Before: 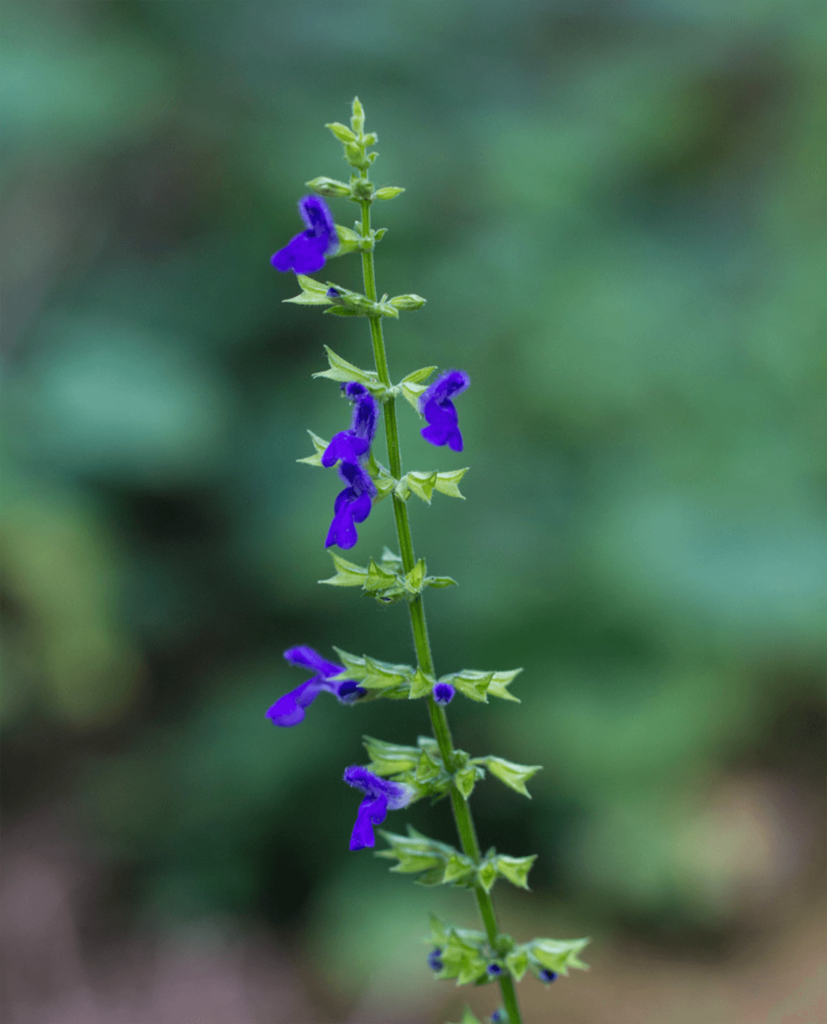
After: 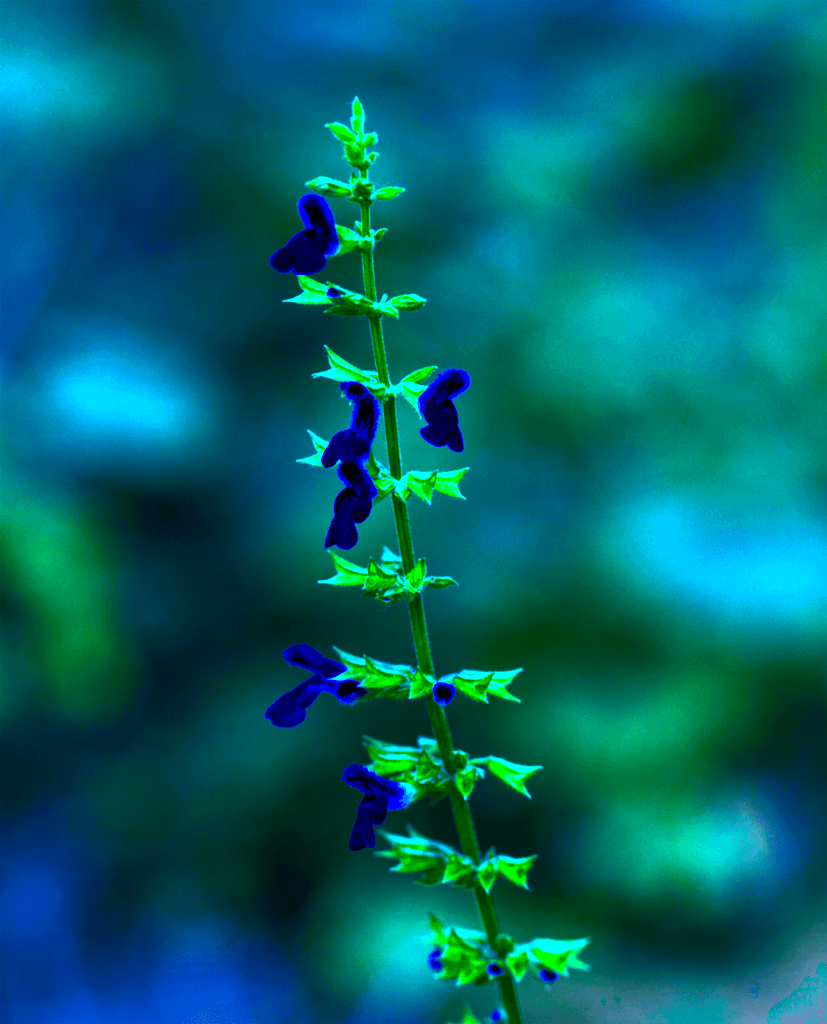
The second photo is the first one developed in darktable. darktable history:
color balance rgb: shadows lift › luminance -40.749%, shadows lift › chroma 13.907%, shadows lift › hue 260.06°, shadows fall-off 298.196%, white fulcrum 1.98 EV, highlights fall-off 299.886%, perceptual saturation grading › global saturation 20%, perceptual saturation grading › highlights -14.338%, perceptual saturation grading › shadows 50.005%, mask middle-gray fulcrum 99.436%, global vibrance 50.574%, contrast gray fulcrum 38.418%
exposure: black level correction 0.001, exposure -0.123 EV, compensate highlight preservation false
contrast brightness saturation: contrast 0.826, brightness 0.595, saturation 0.591
local contrast: on, module defaults
